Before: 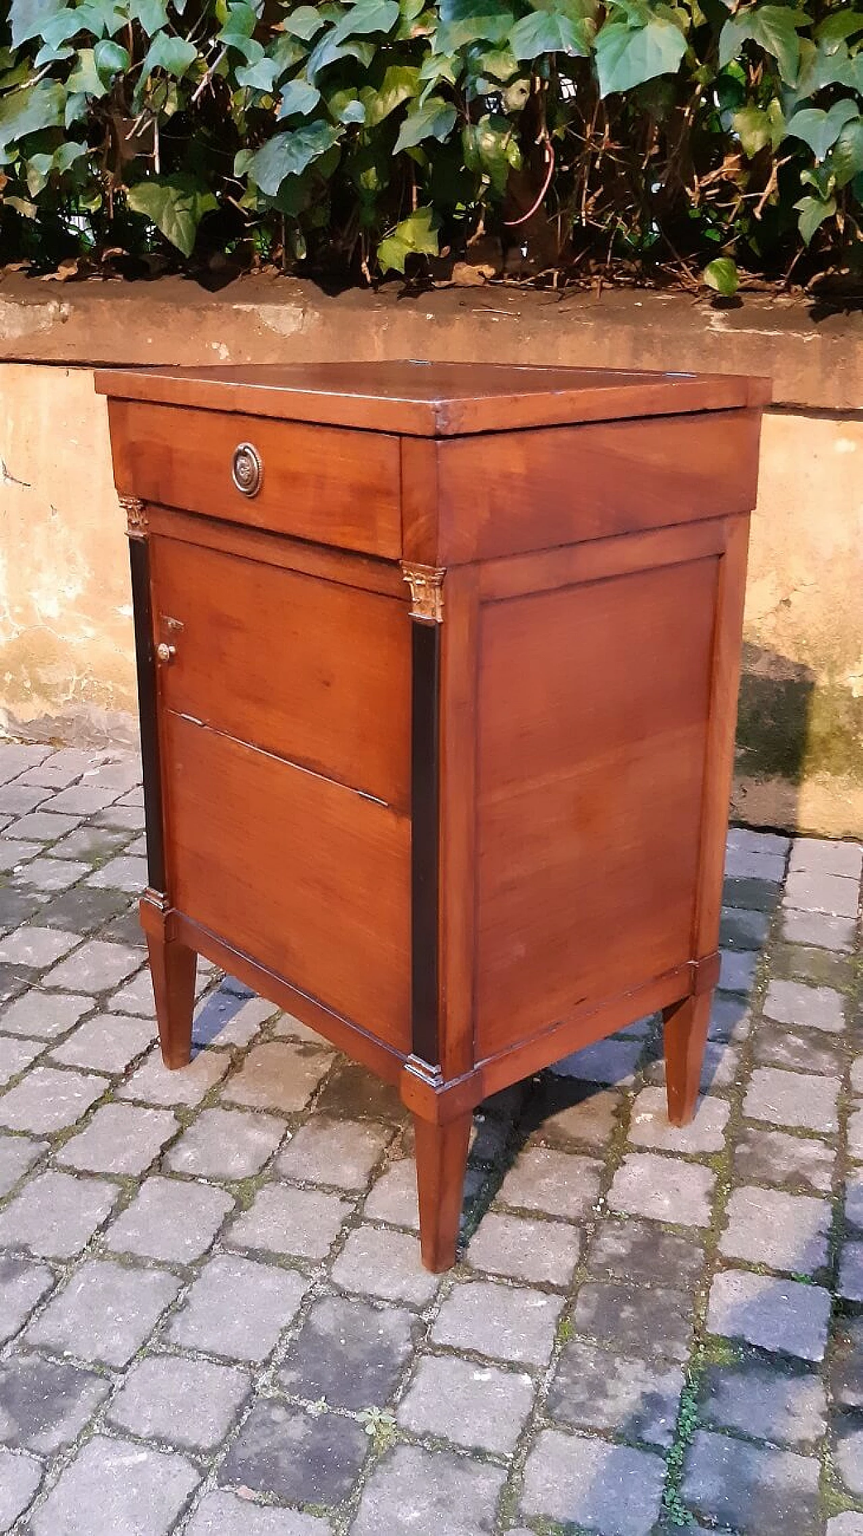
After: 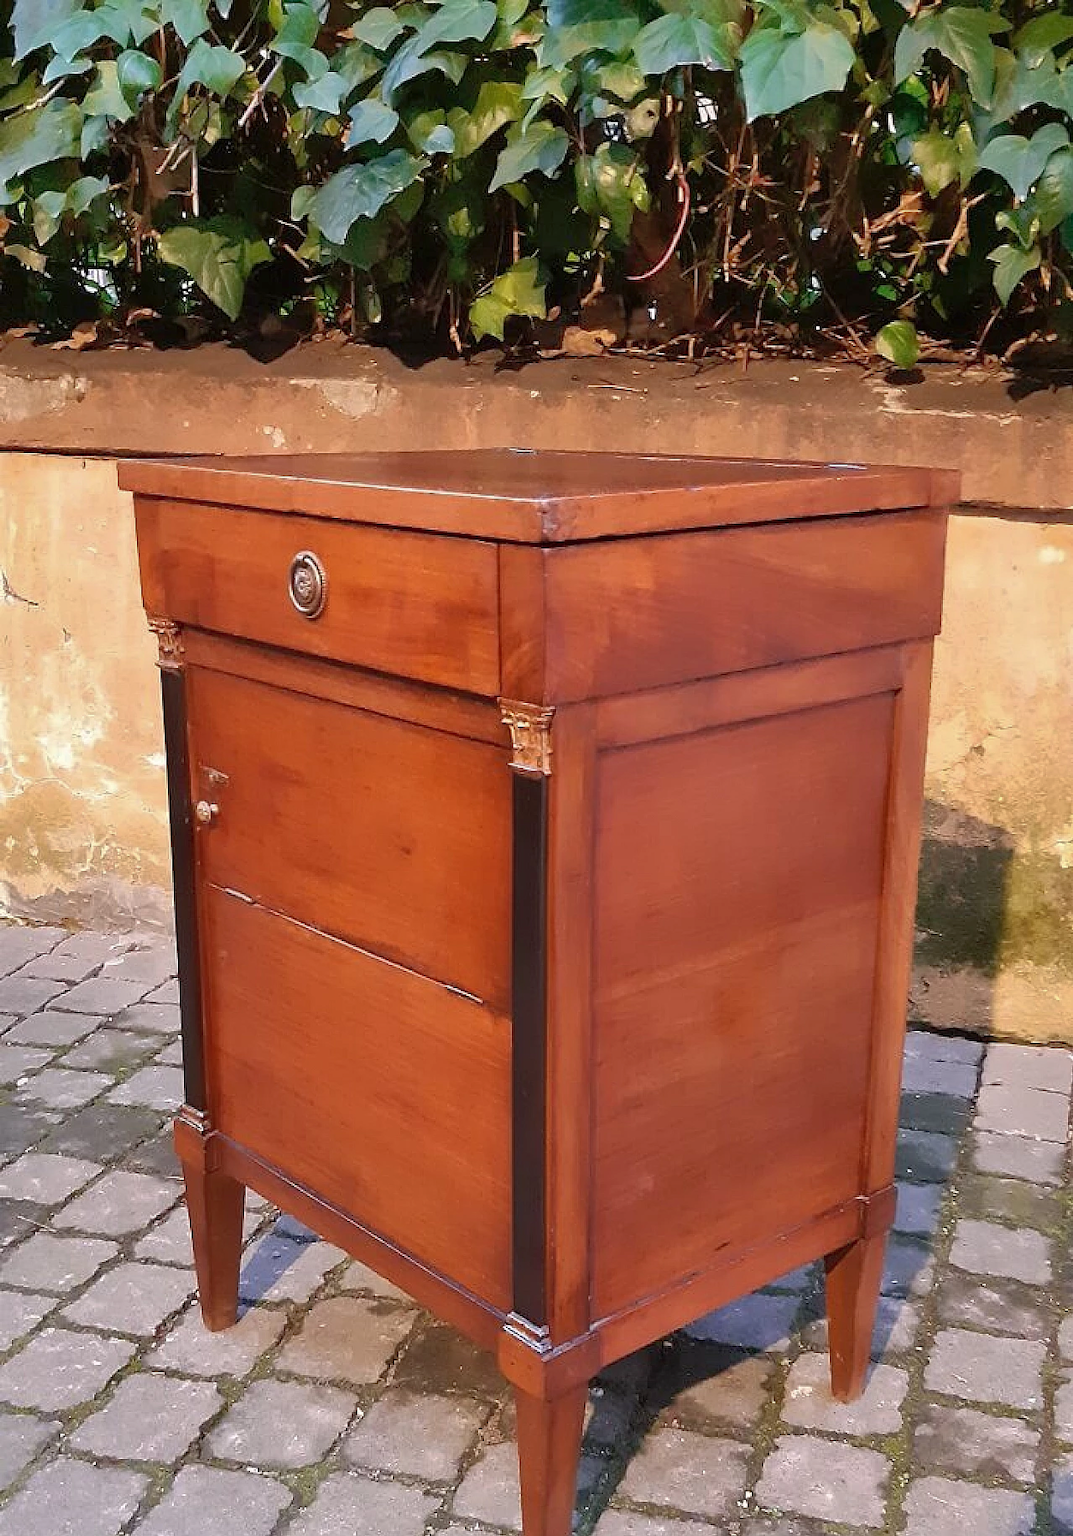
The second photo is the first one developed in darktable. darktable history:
shadows and highlights: on, module defaults
crop: bottom 19.65%
